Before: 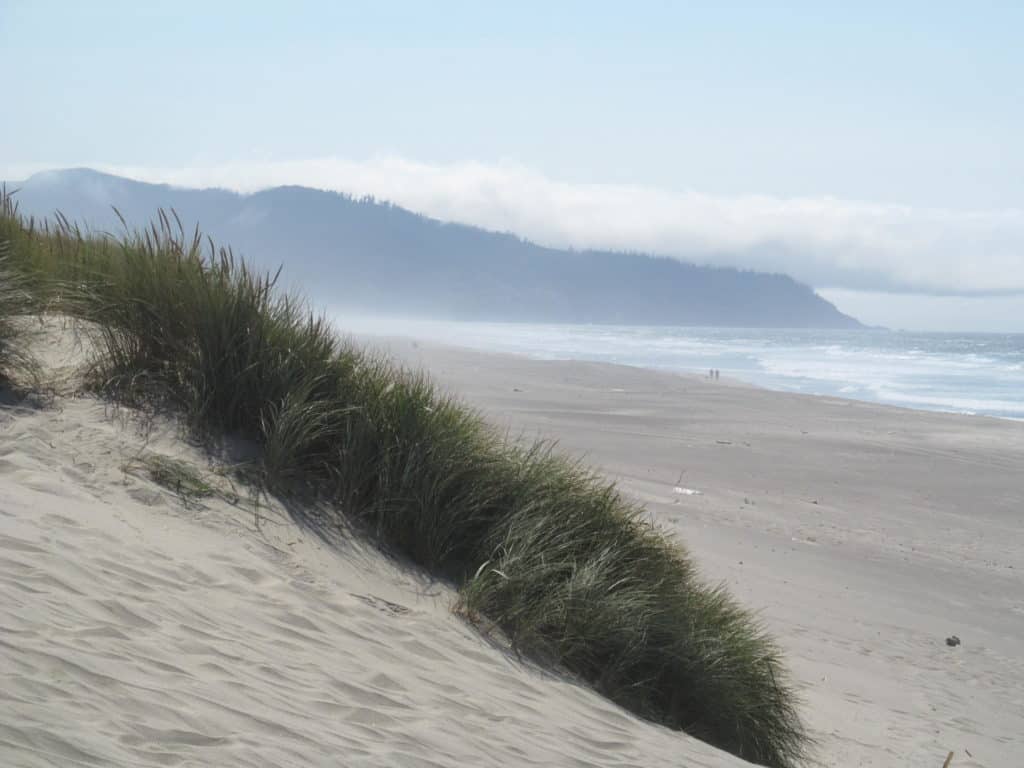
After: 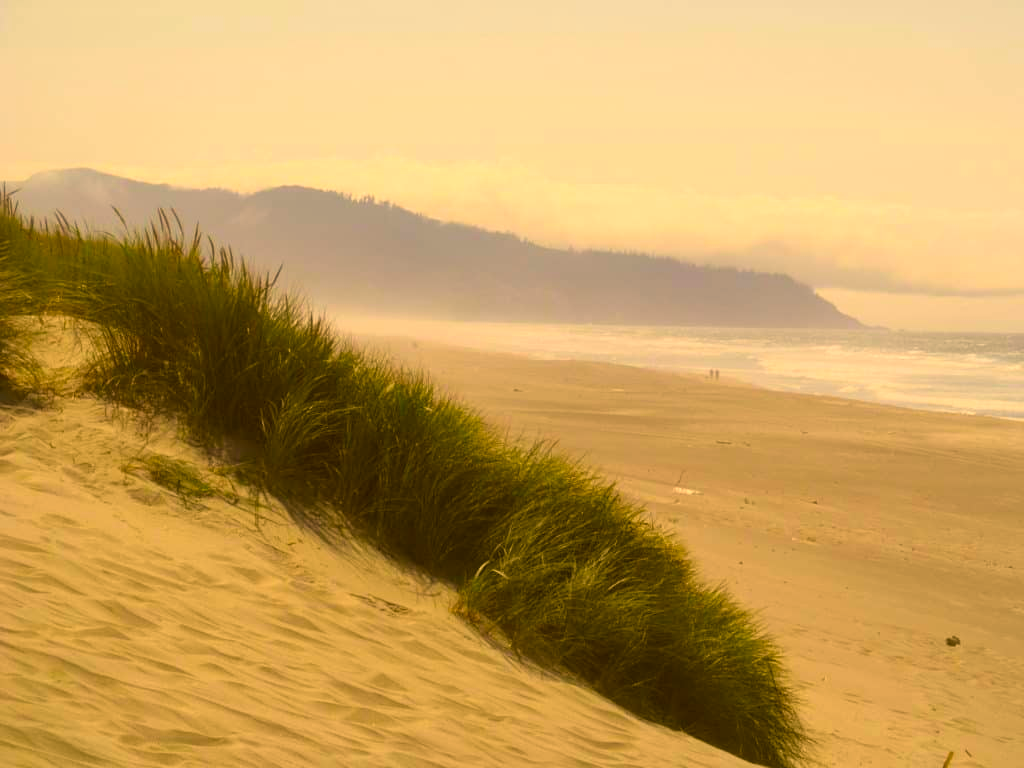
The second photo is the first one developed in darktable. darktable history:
color correction: highlights a* 10.49, highlights b* 30.76, shadows a* 2.61, shadows b* 17.28, saturation 1.73
